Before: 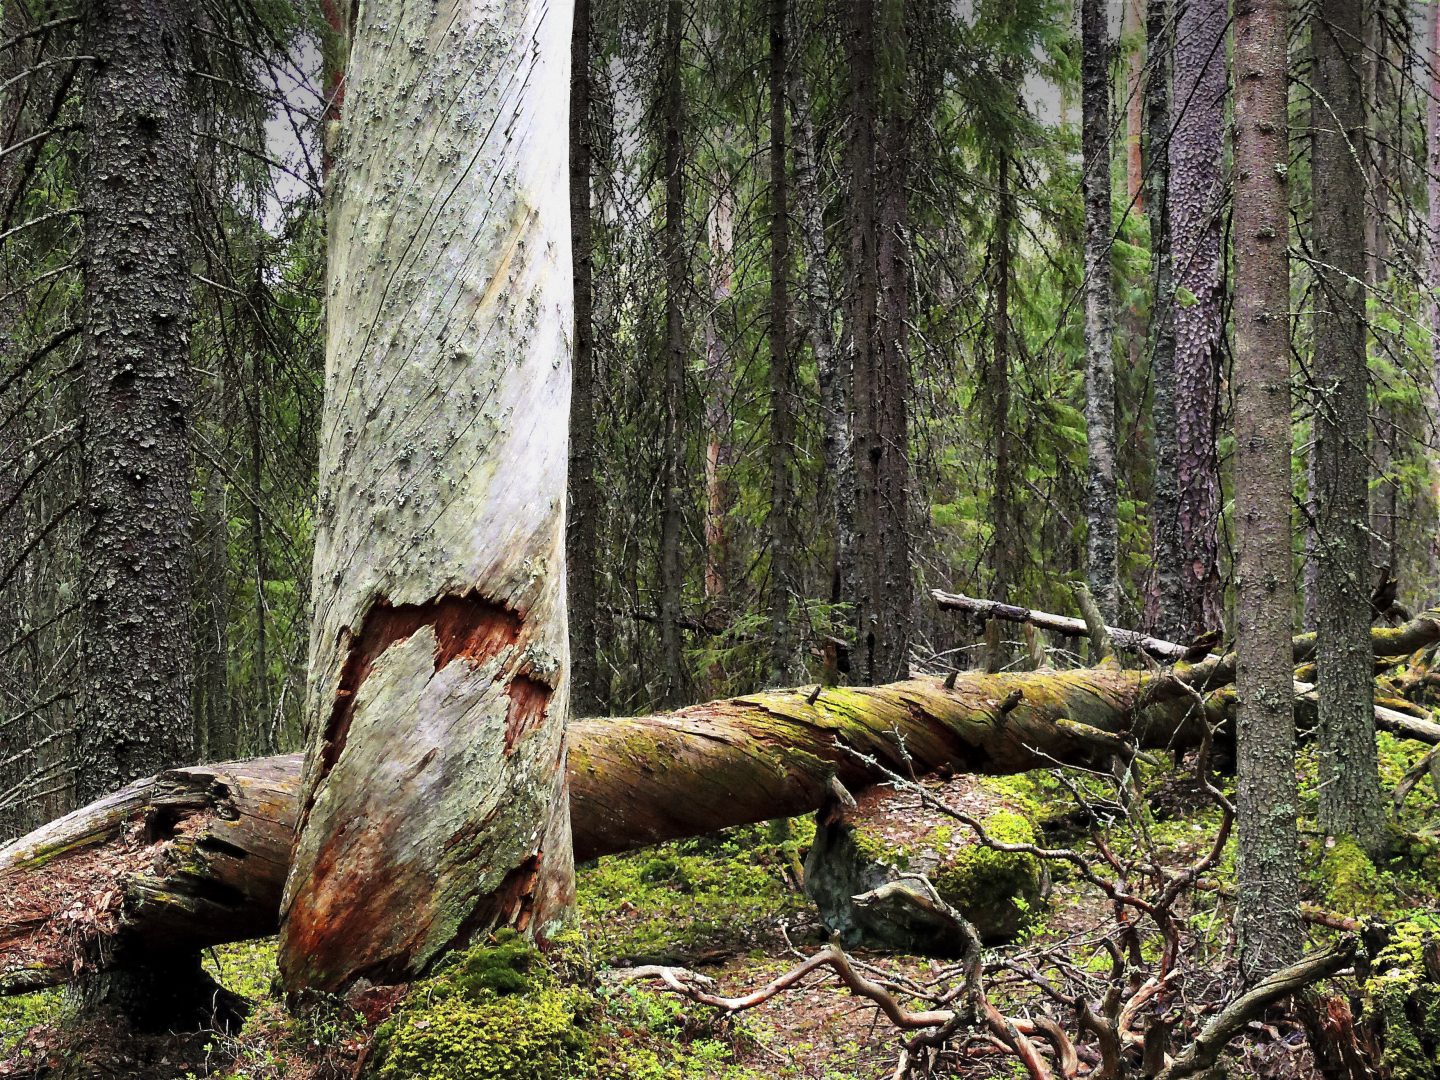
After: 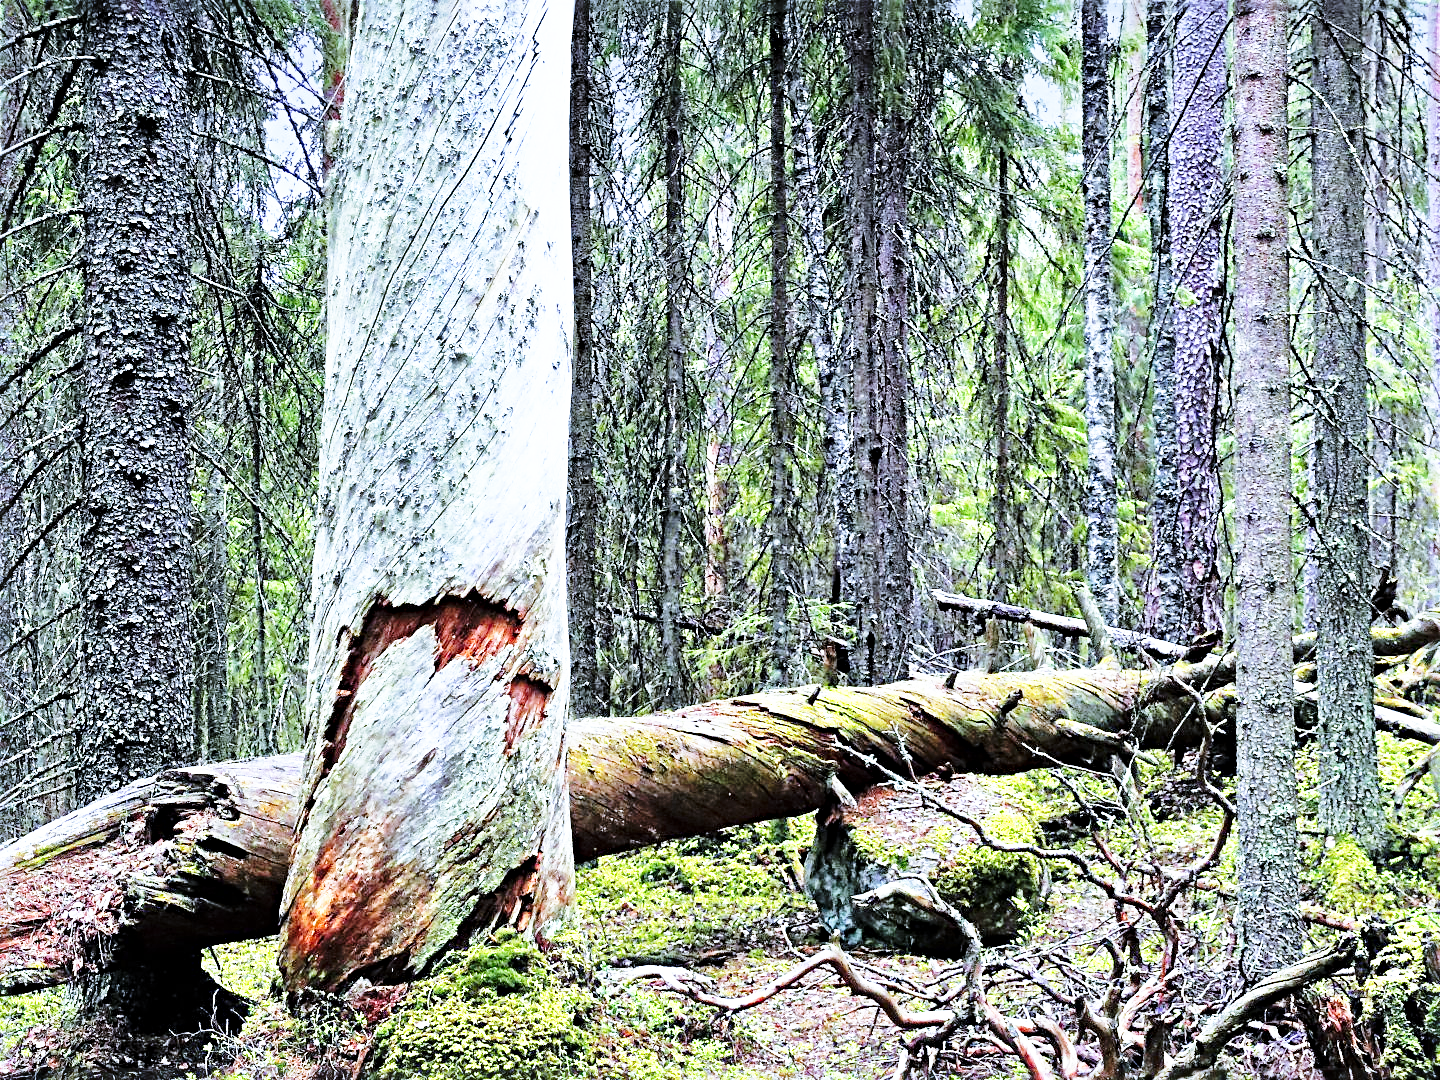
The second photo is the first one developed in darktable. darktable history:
base curve: curves: ch0 [(0, 0) (0.026, 0.03) (0.109, 0.232) (0.351, 0.748) (0.669, 0.968) (1, 1)], preserve colors none
white balance: red 0.871, blue 1.249
tone equalizer: -7 EV 0.15 EV, -6 EV 0.6 EV, -5 EV 1.15 EV, -4 EV 1.33 EV, -3 EV 1.15 EV, -2 EV 0.6 EV, -1 EV 0.15 EV, mask exposure compensation -0.5 EV
sharpen: radius 4.883
